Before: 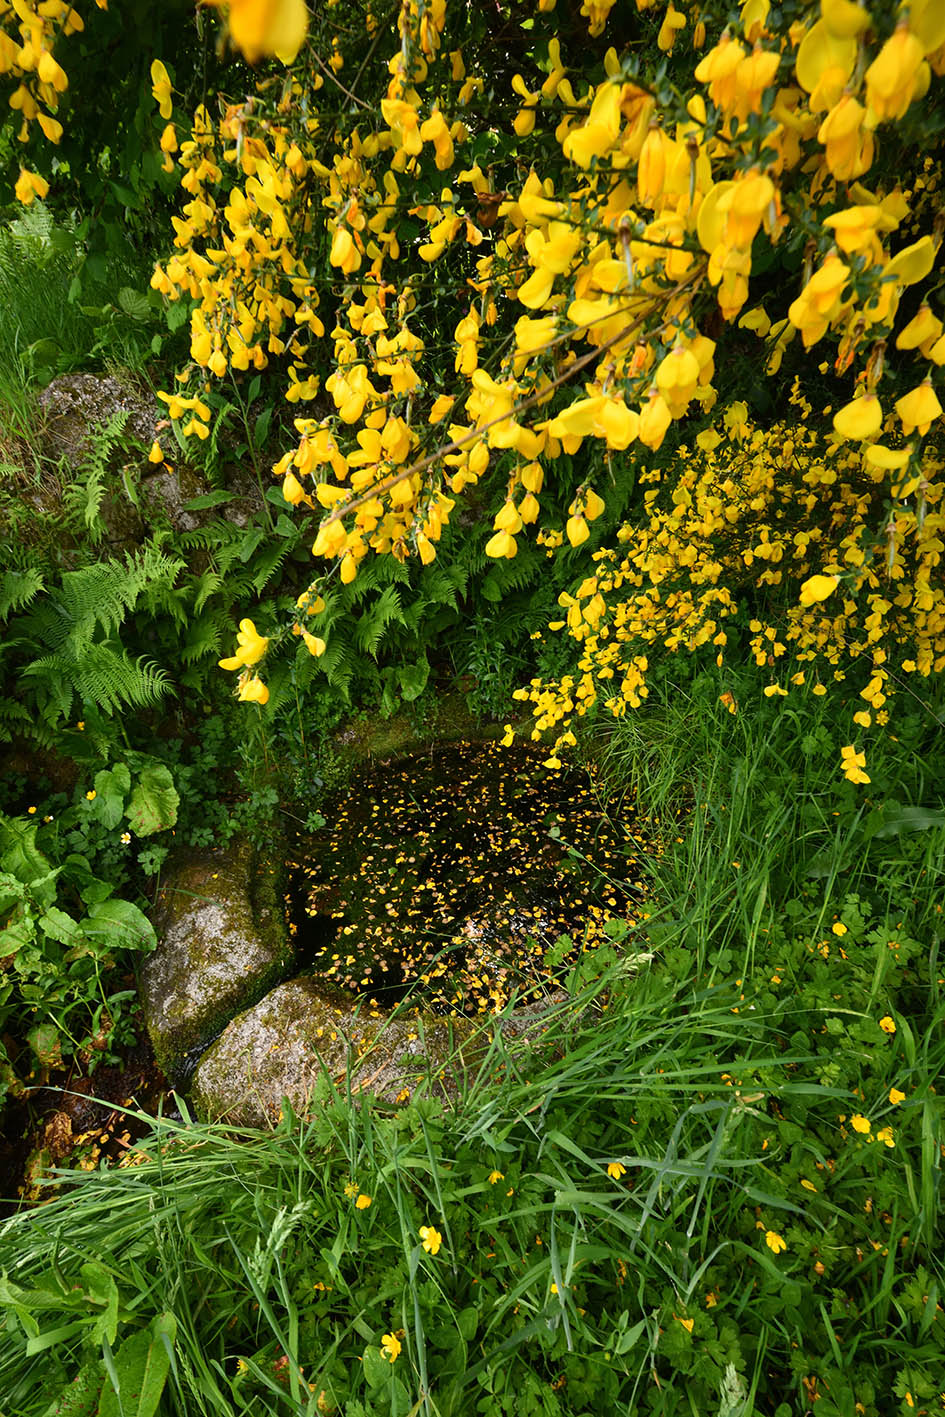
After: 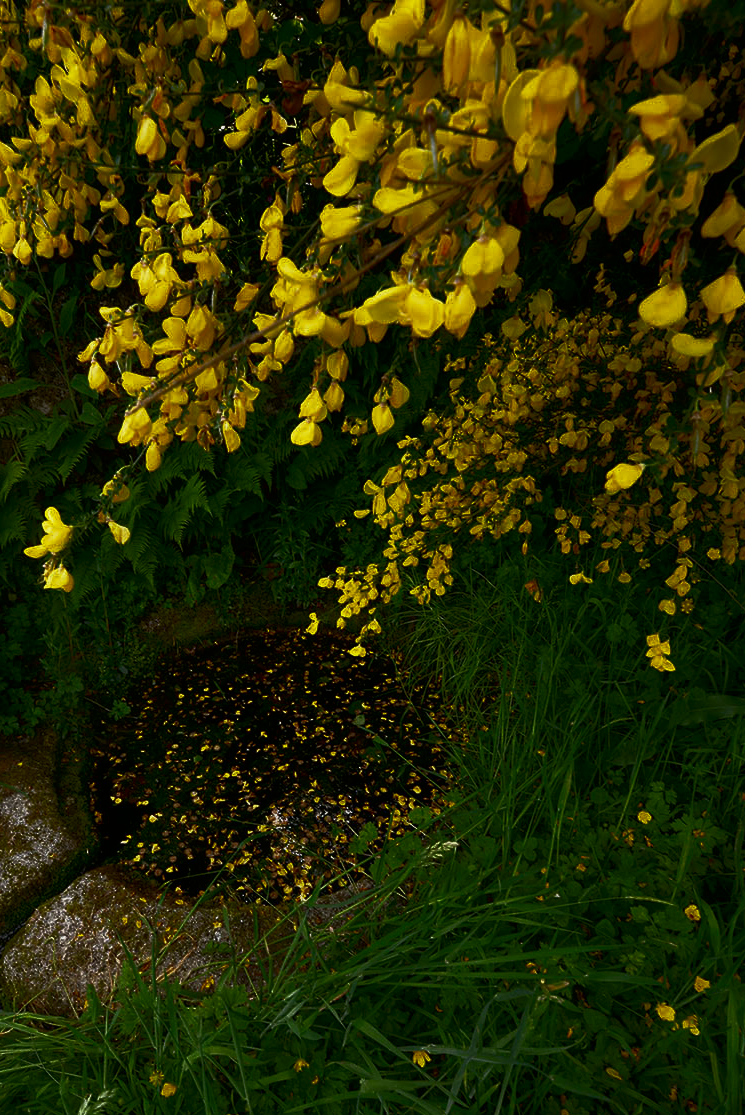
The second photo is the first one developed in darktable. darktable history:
base curve: curves: ch0 [(0, 0) (0.564, 0.291) (0.802, 0.731) (1, 1)]
contrast equalizer: y [[0.5, 0.488, 0.462, 0.461, 0.491, 0.5], [0.5 ×6], [0.5 ×6], [0 ×6], [0 ×6]]
contrast brightness saturation: brightness -0.2, saturation 0.08
crop and rotate: left 20.74%, top 7.912%, right 0.375%, bottom 13.378%
